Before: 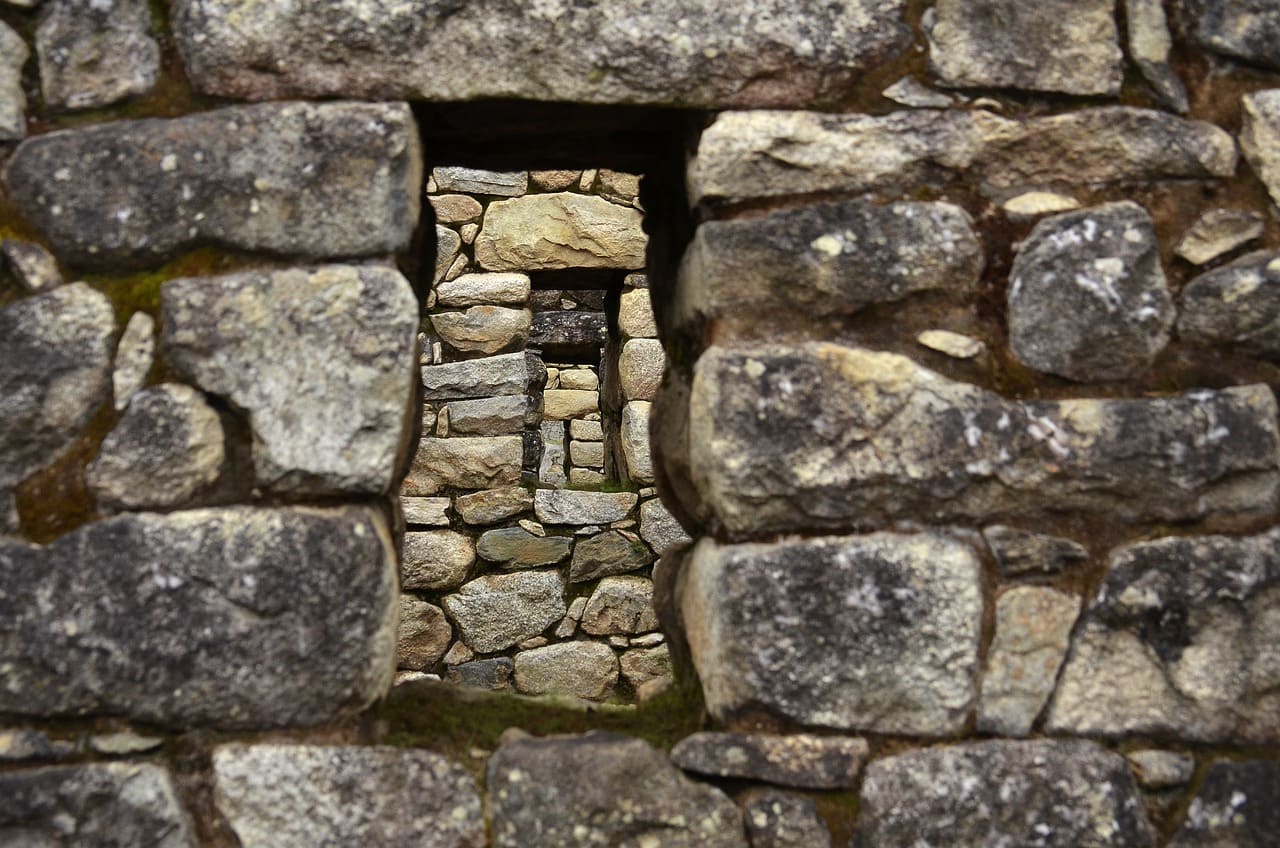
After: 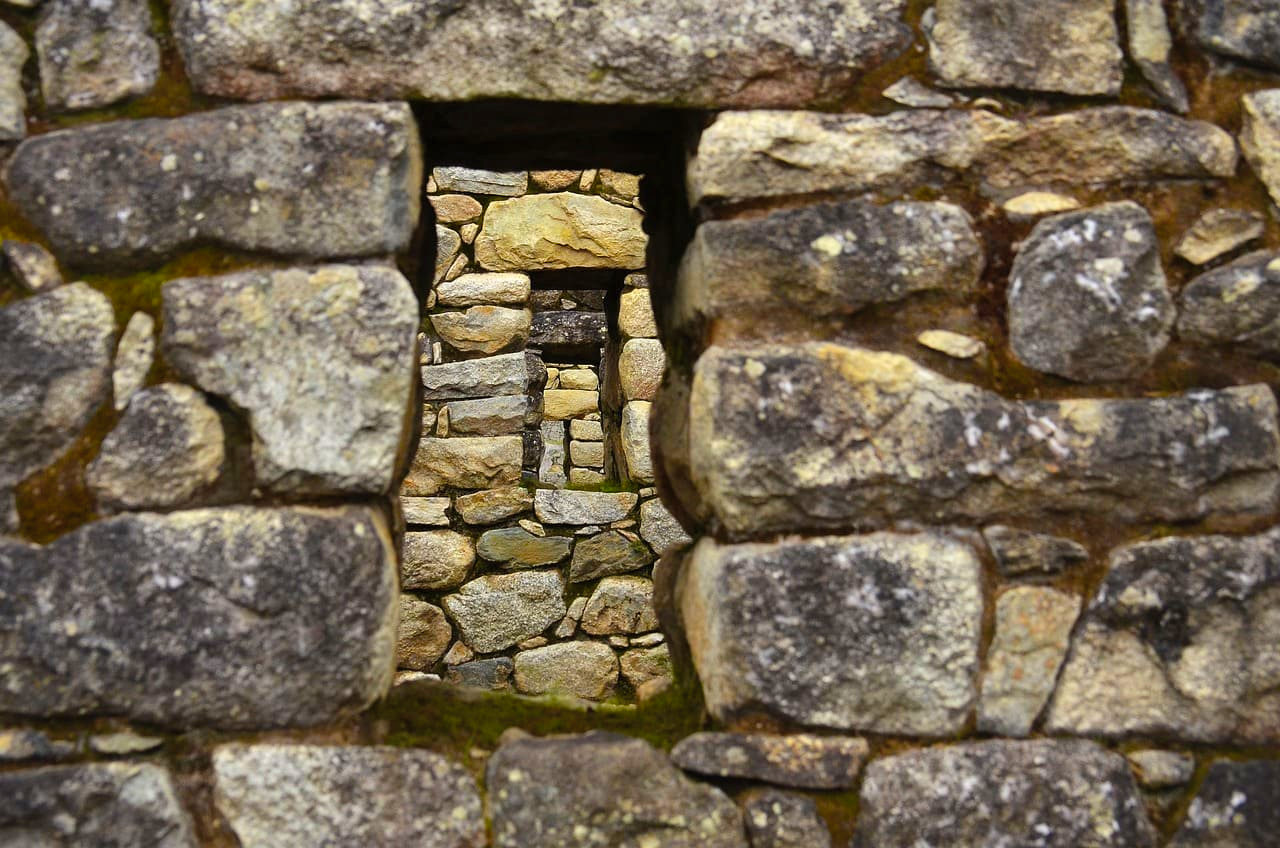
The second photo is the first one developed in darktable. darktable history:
color balance rgb: linear chroma grading › global chroma 15%, perceptual saturation grading › global saturation 30%
contrast brightness saturation: contrast 0.05, brightness 0.06, saturation 0.01
